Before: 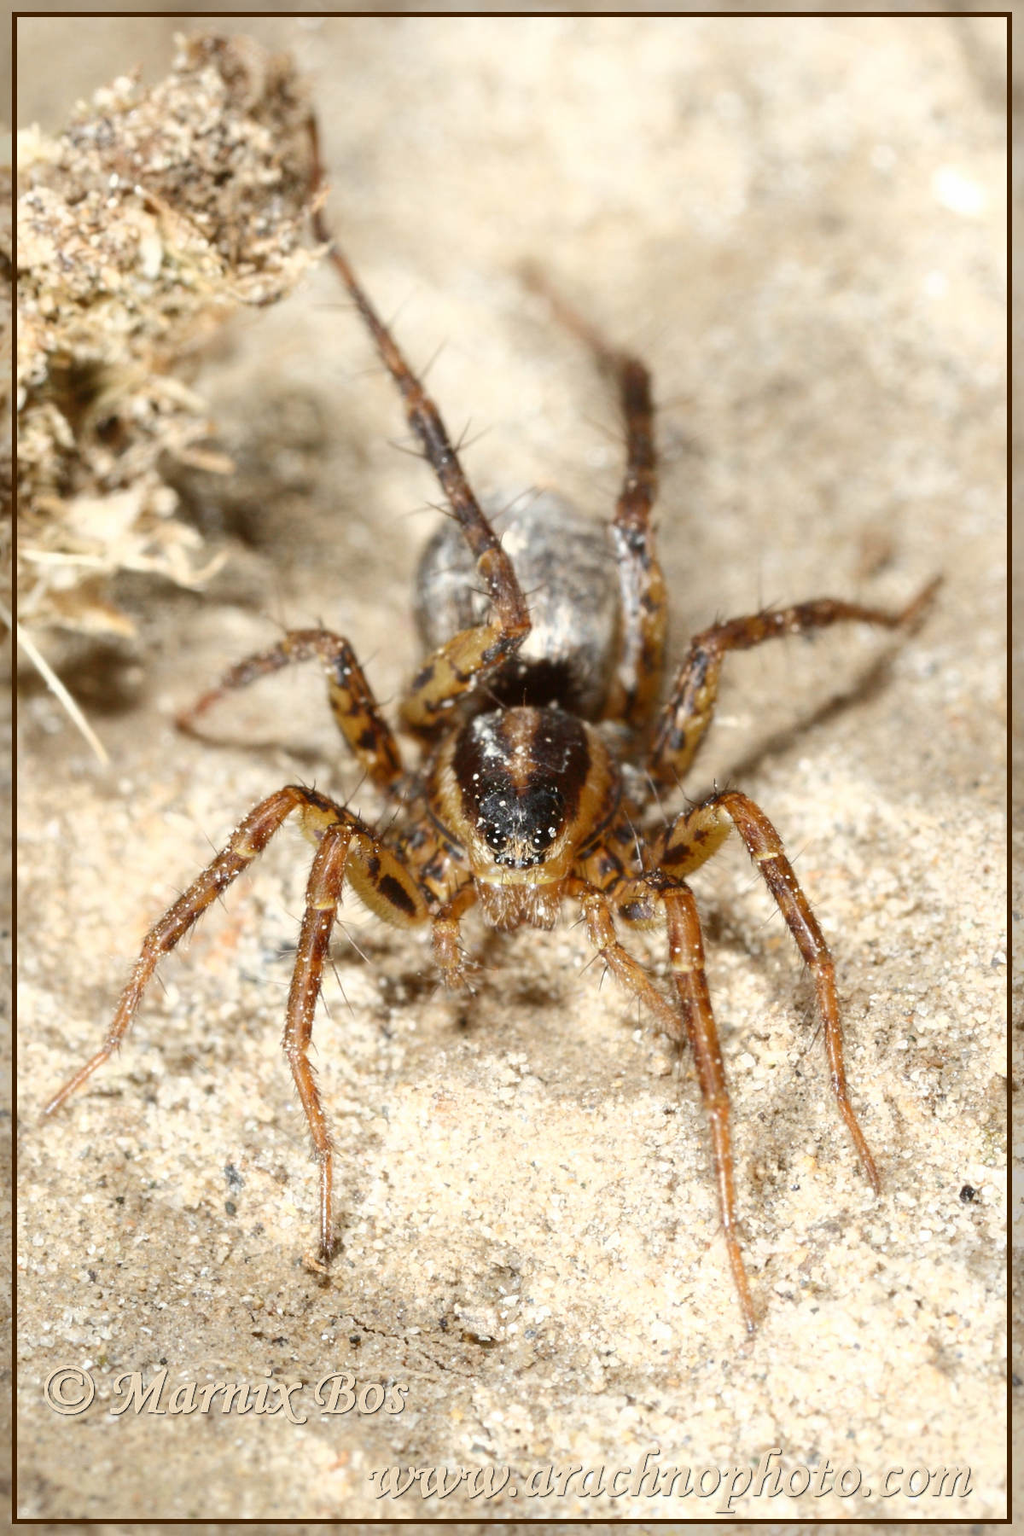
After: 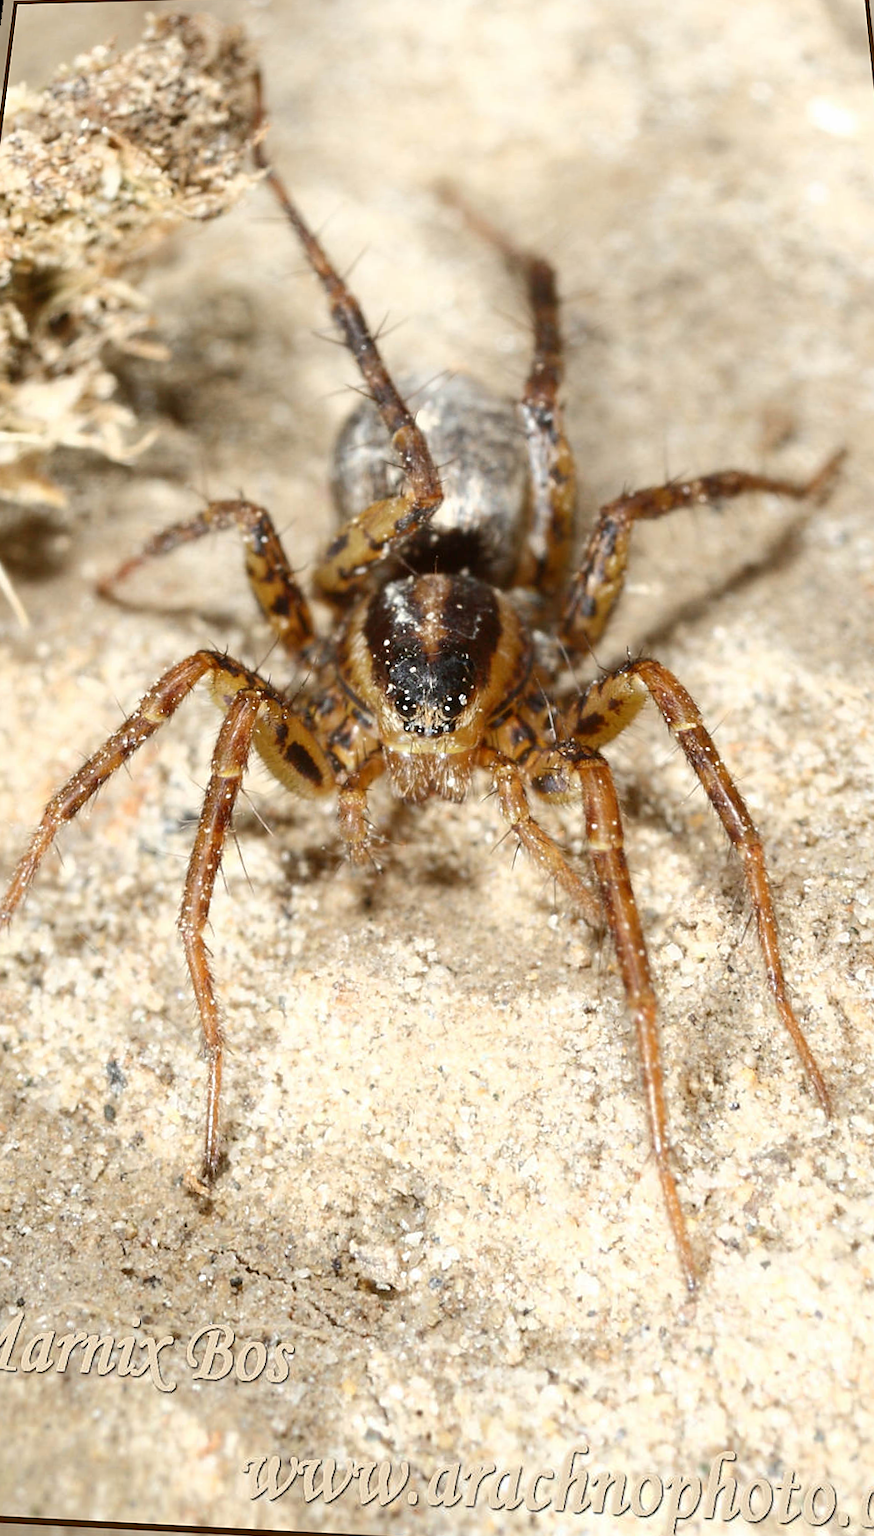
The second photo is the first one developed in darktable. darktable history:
sharpen: radius 1.458, amount 0.398, threshold 1.271
rotate and perspective: rotation 0.72°, lens shift (vertical) -0.352, lens shift (horizontal) -0.051, crop left 0.152, crop right 0.859, crop top 0.019, crop bottom 0.964
